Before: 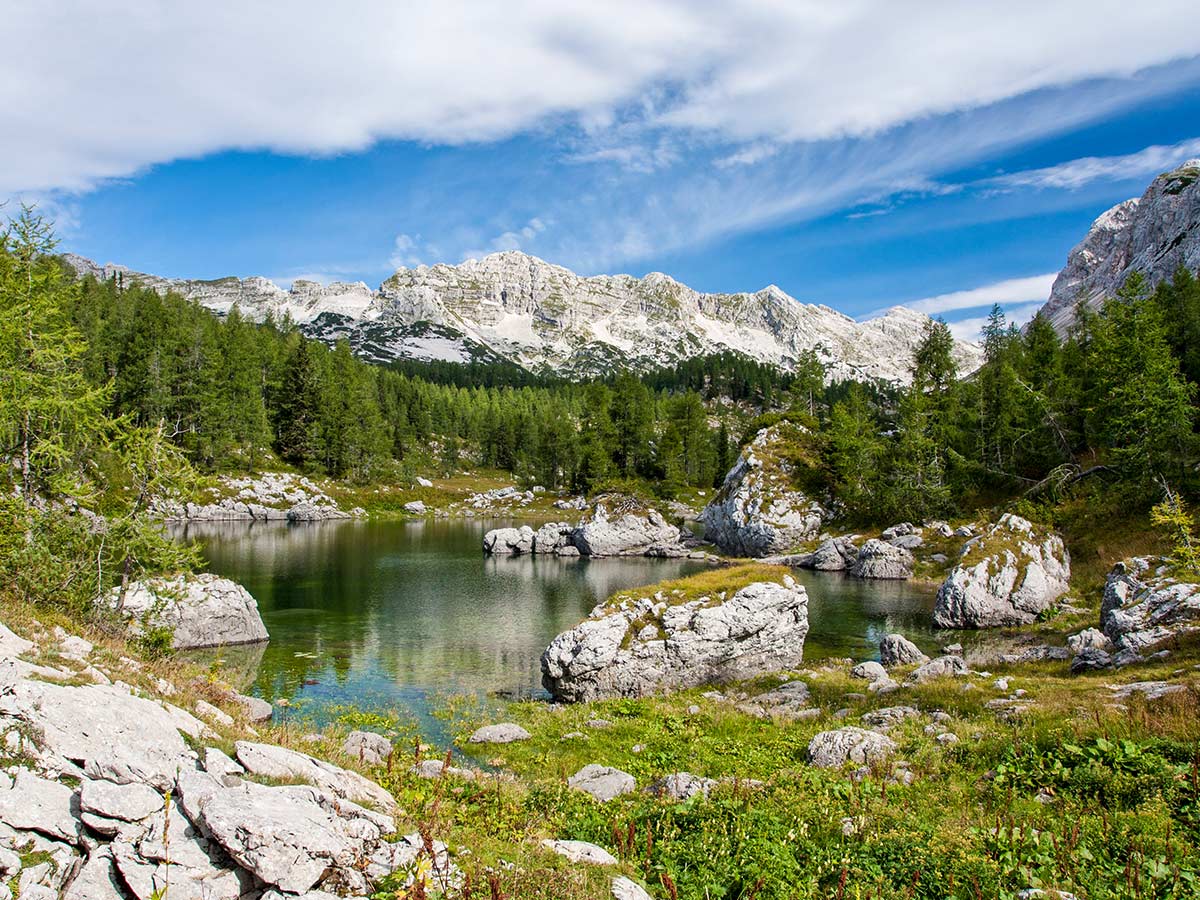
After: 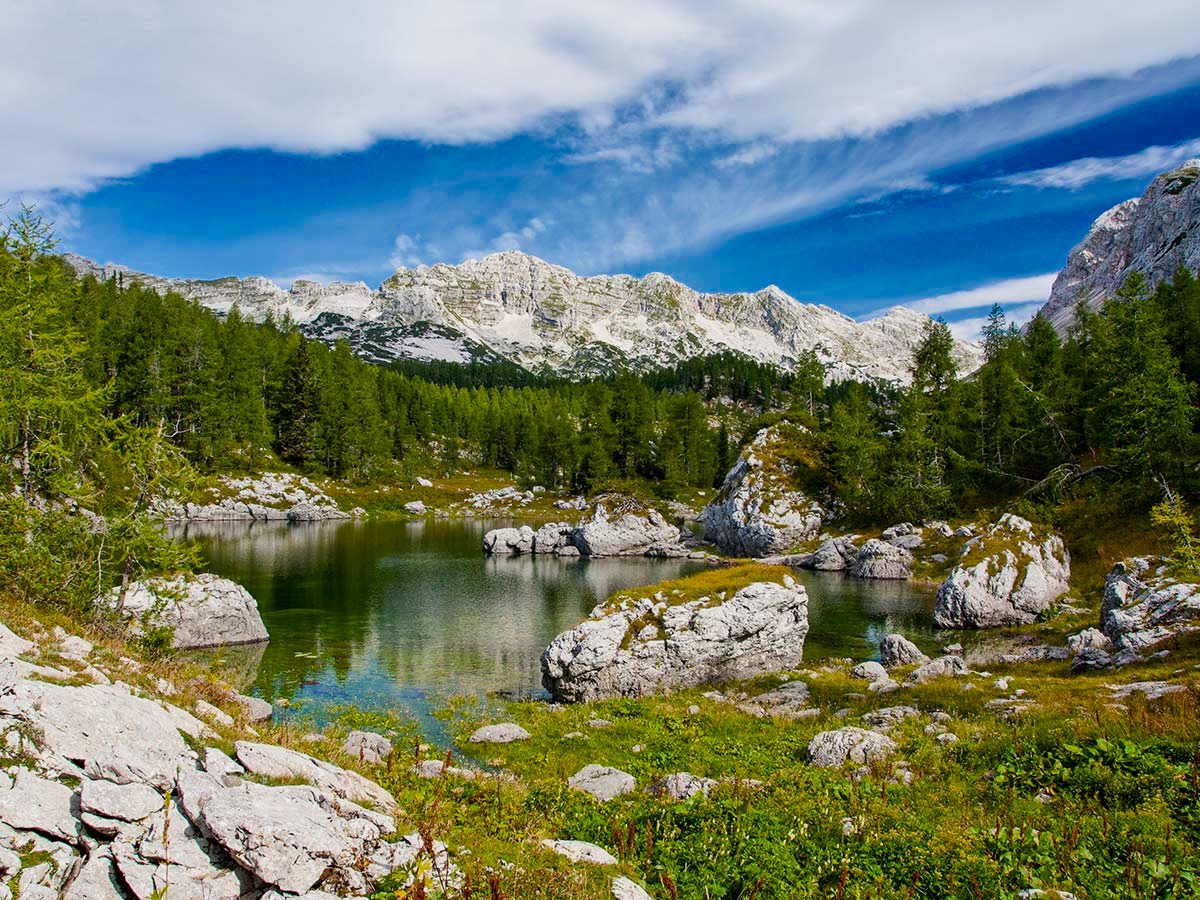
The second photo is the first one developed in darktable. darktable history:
exposure: exposure -0.216 EV, compensate highlight preservation false
color balance rgb: shadows lift › hue 87.08°, perceptual saturation grading › global saturation 19.692%, saturation formula JzAzBz (2021)
